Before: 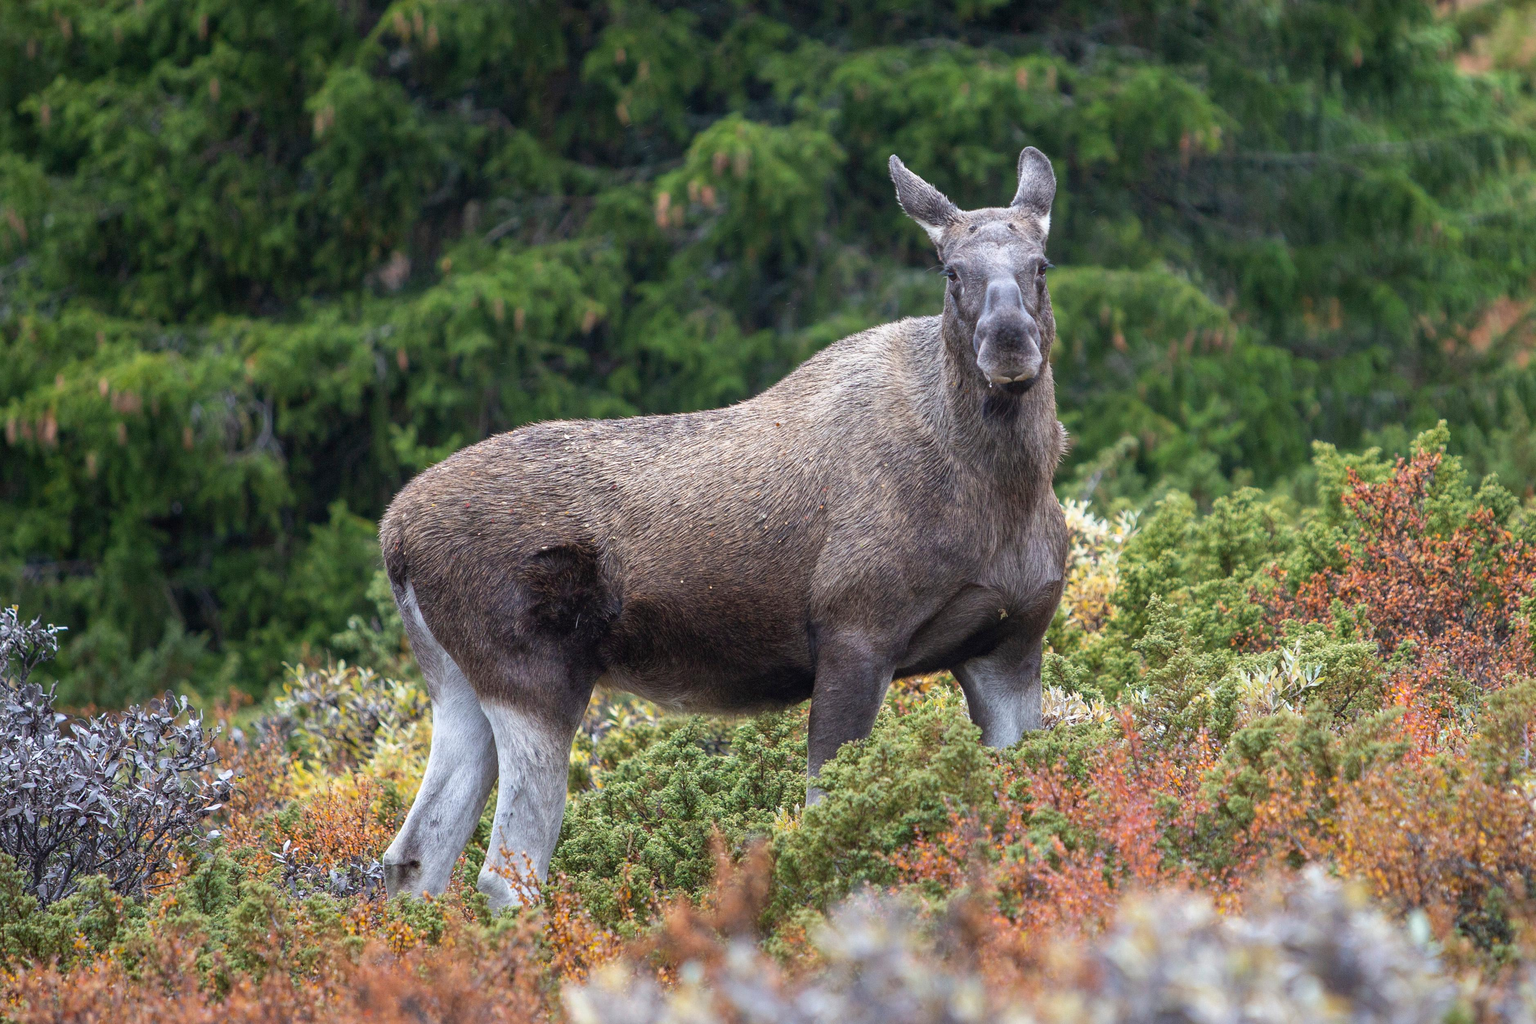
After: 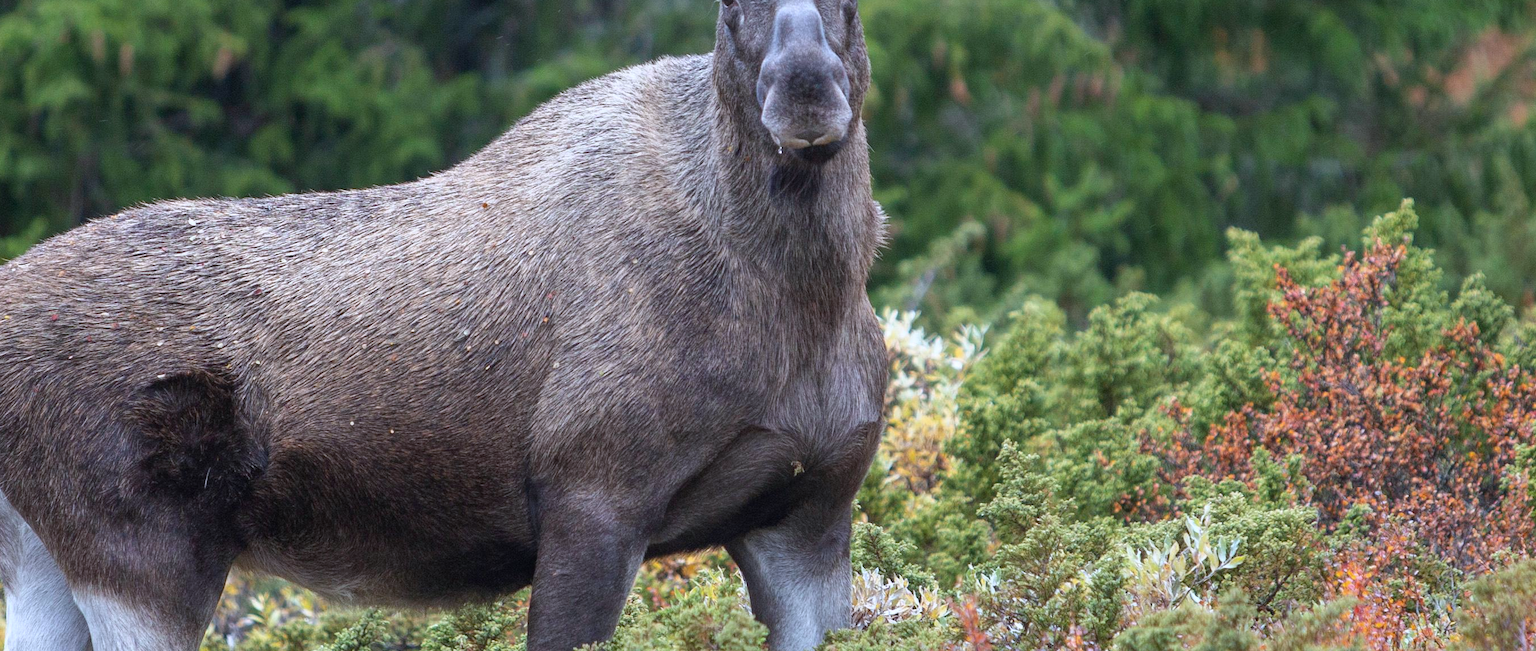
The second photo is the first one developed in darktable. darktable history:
color correction: highlights a* -0.137, highlights b* -5.91, shadows a* -0.137, shadows b* -0.137
white balance: red 0.98, blue 1.034
crop and rotate: left 27.938%, top 27.046%, bottom 27.046%
